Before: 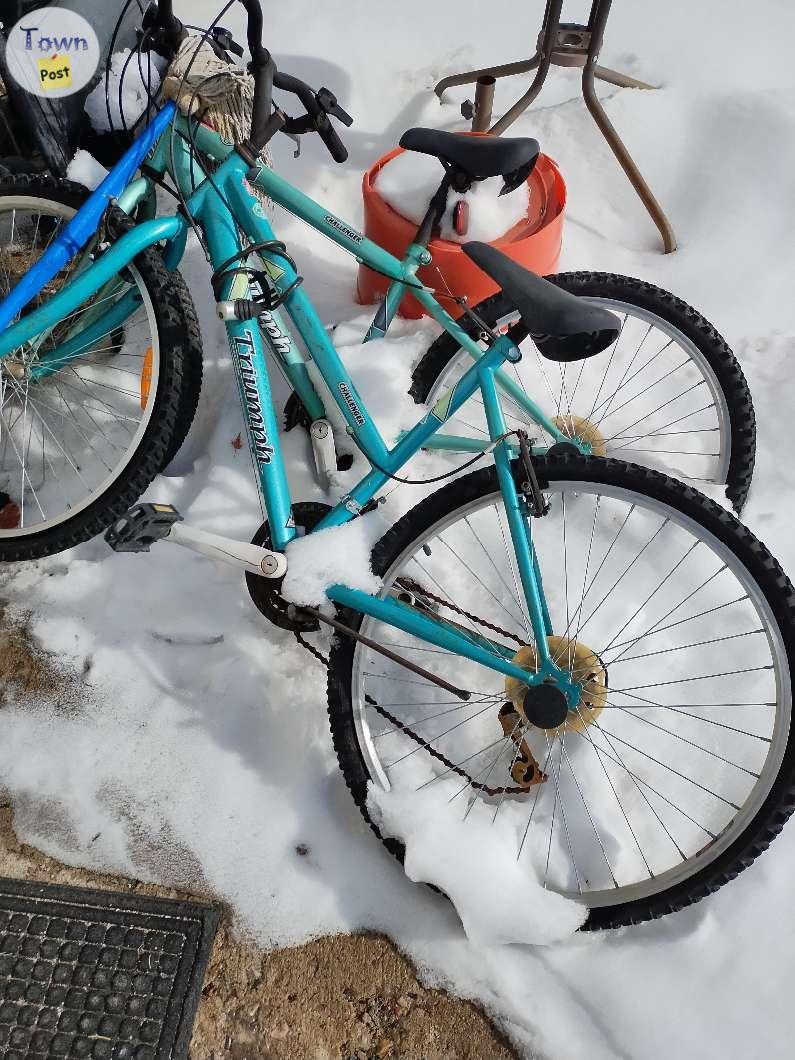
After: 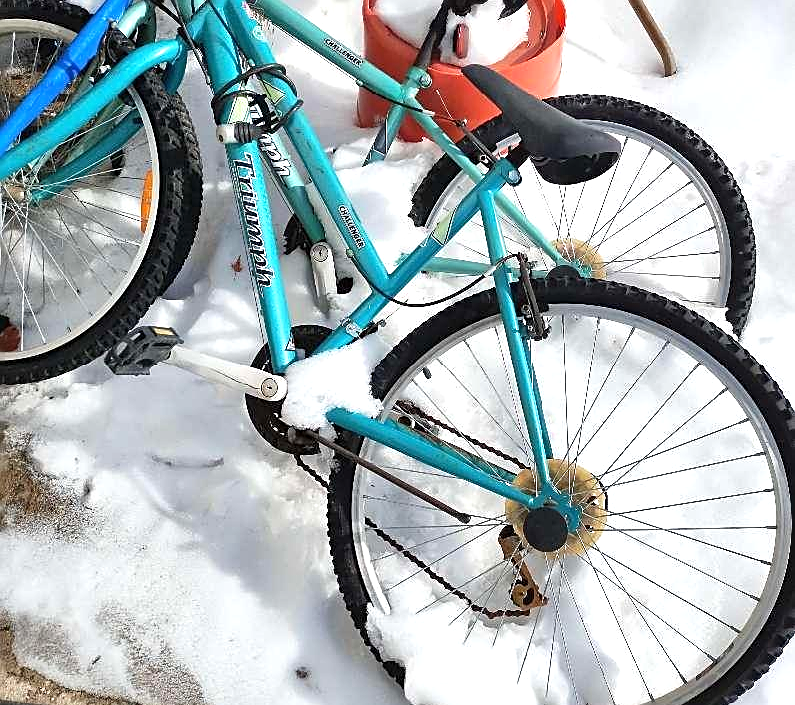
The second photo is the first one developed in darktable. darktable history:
sharpen: on, module defaults
crop: top 16.727%, bottom 16.727%
exposure: black level correction 0, exposure 0.7 EV, compensate exposure bias true, compensate highlight preservation false
